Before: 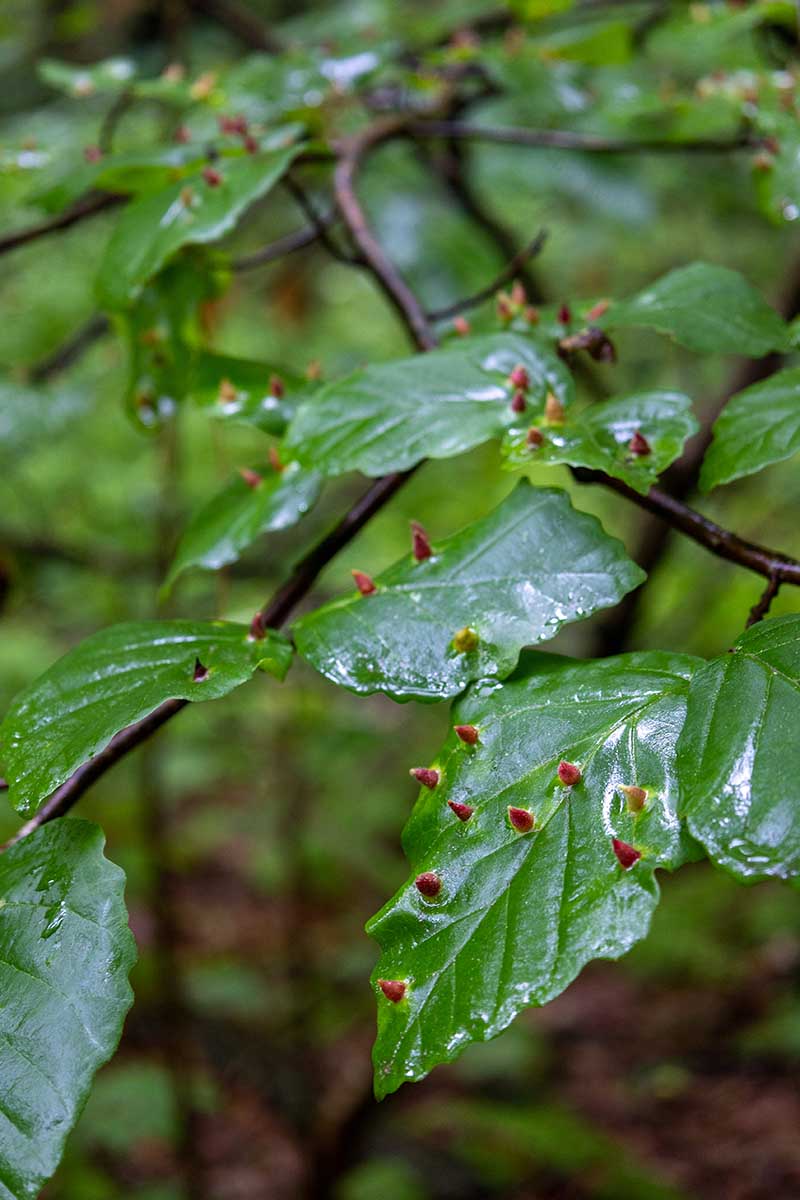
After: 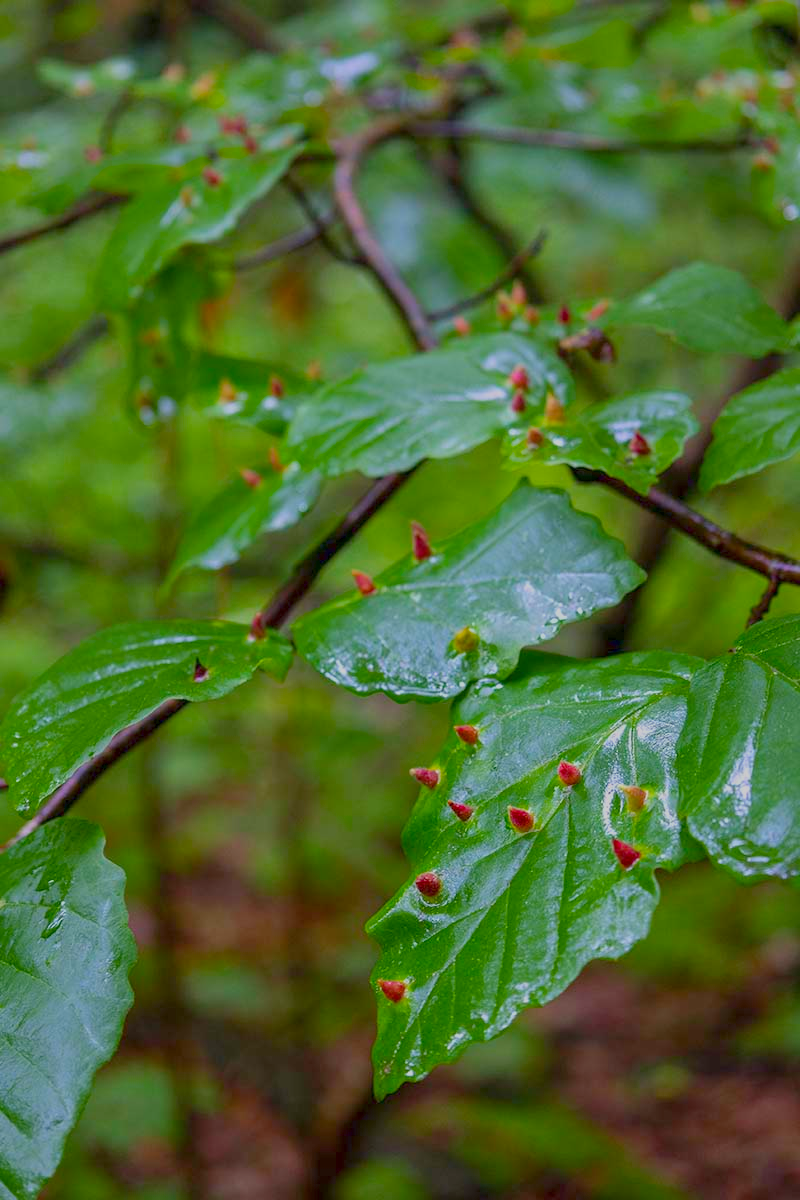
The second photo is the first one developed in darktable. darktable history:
color balance rgb: linear chroma grading › shadows -7.791%, linear chroma grading › global chroma 9.961%, perceptual saturation grading › global saturation 18.718%, contrast -29.832%
